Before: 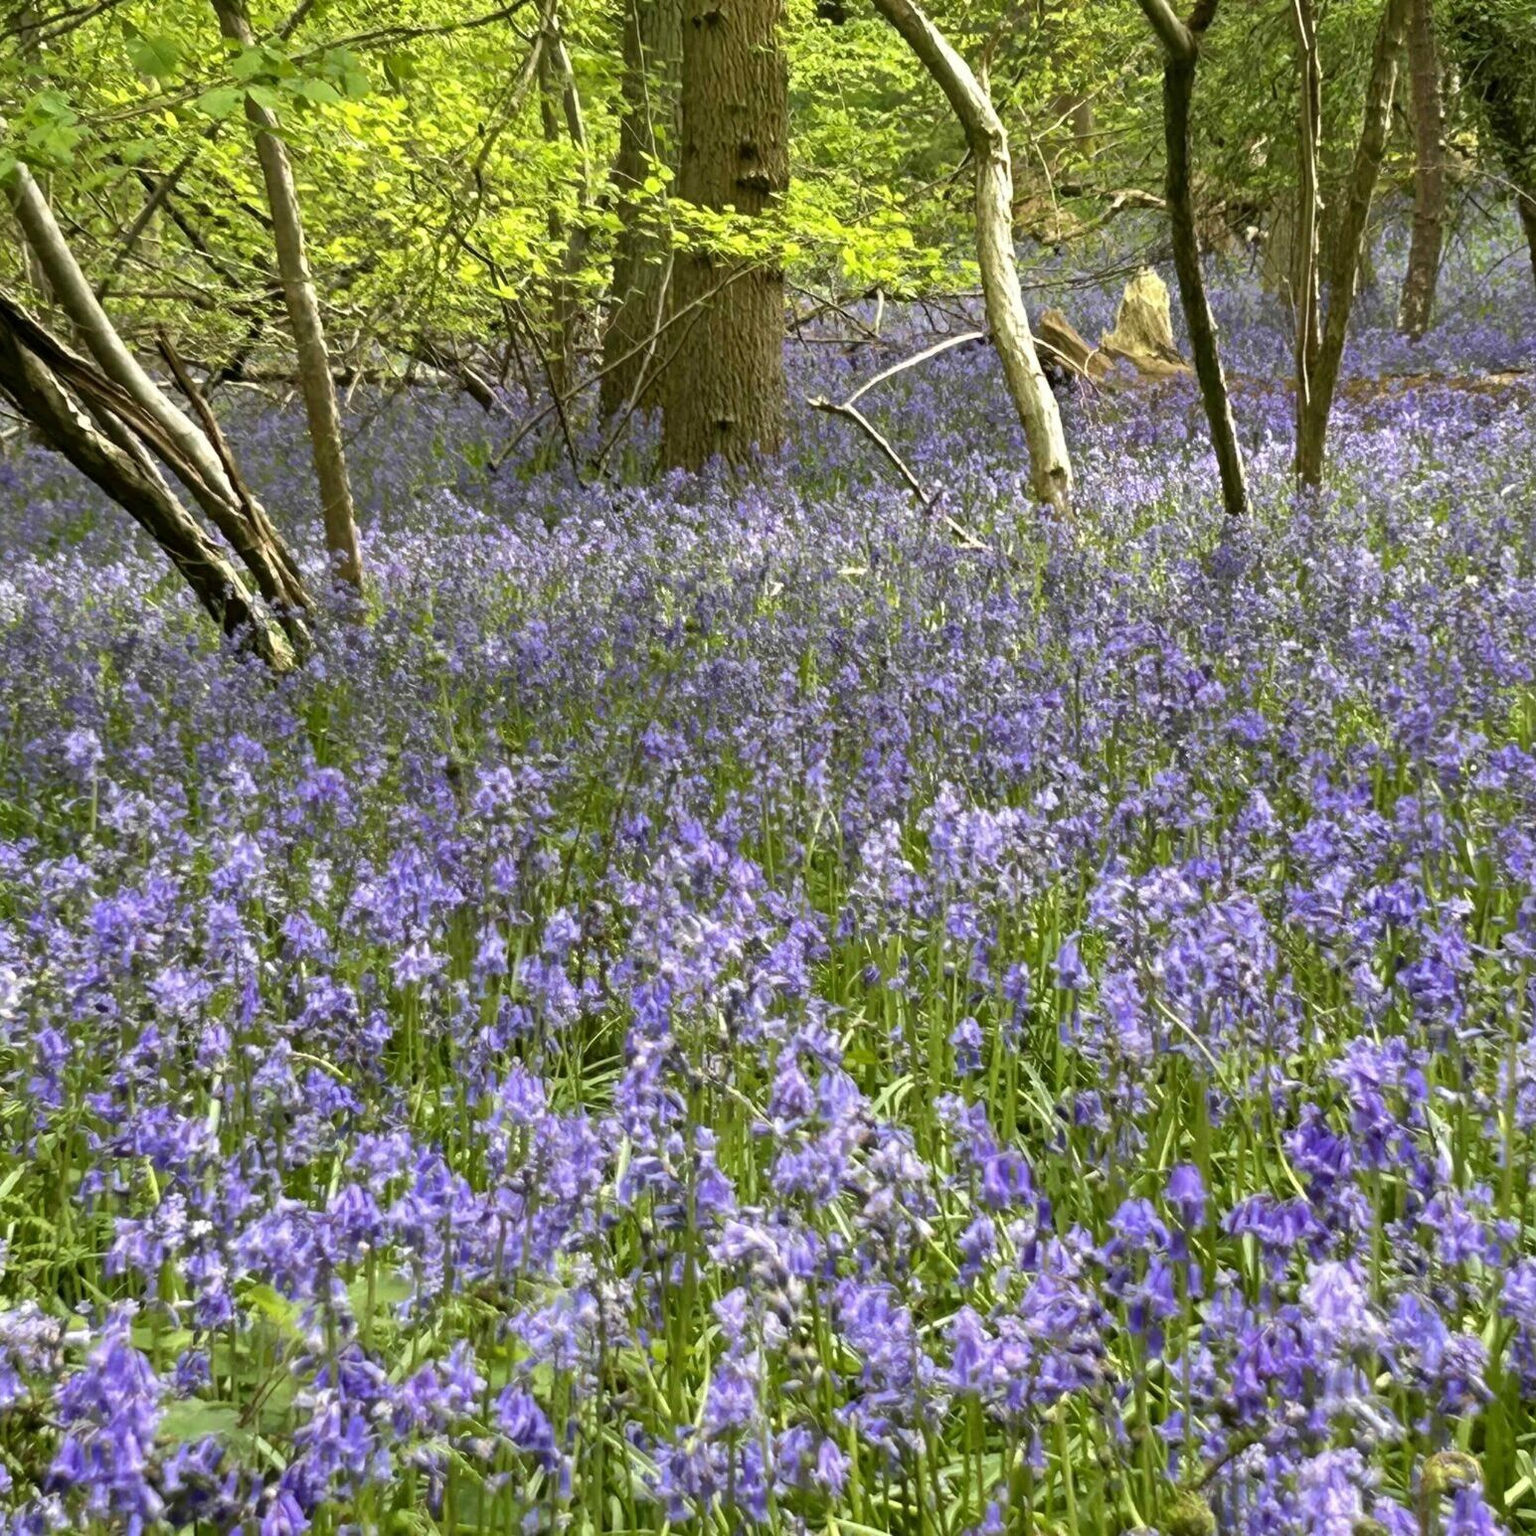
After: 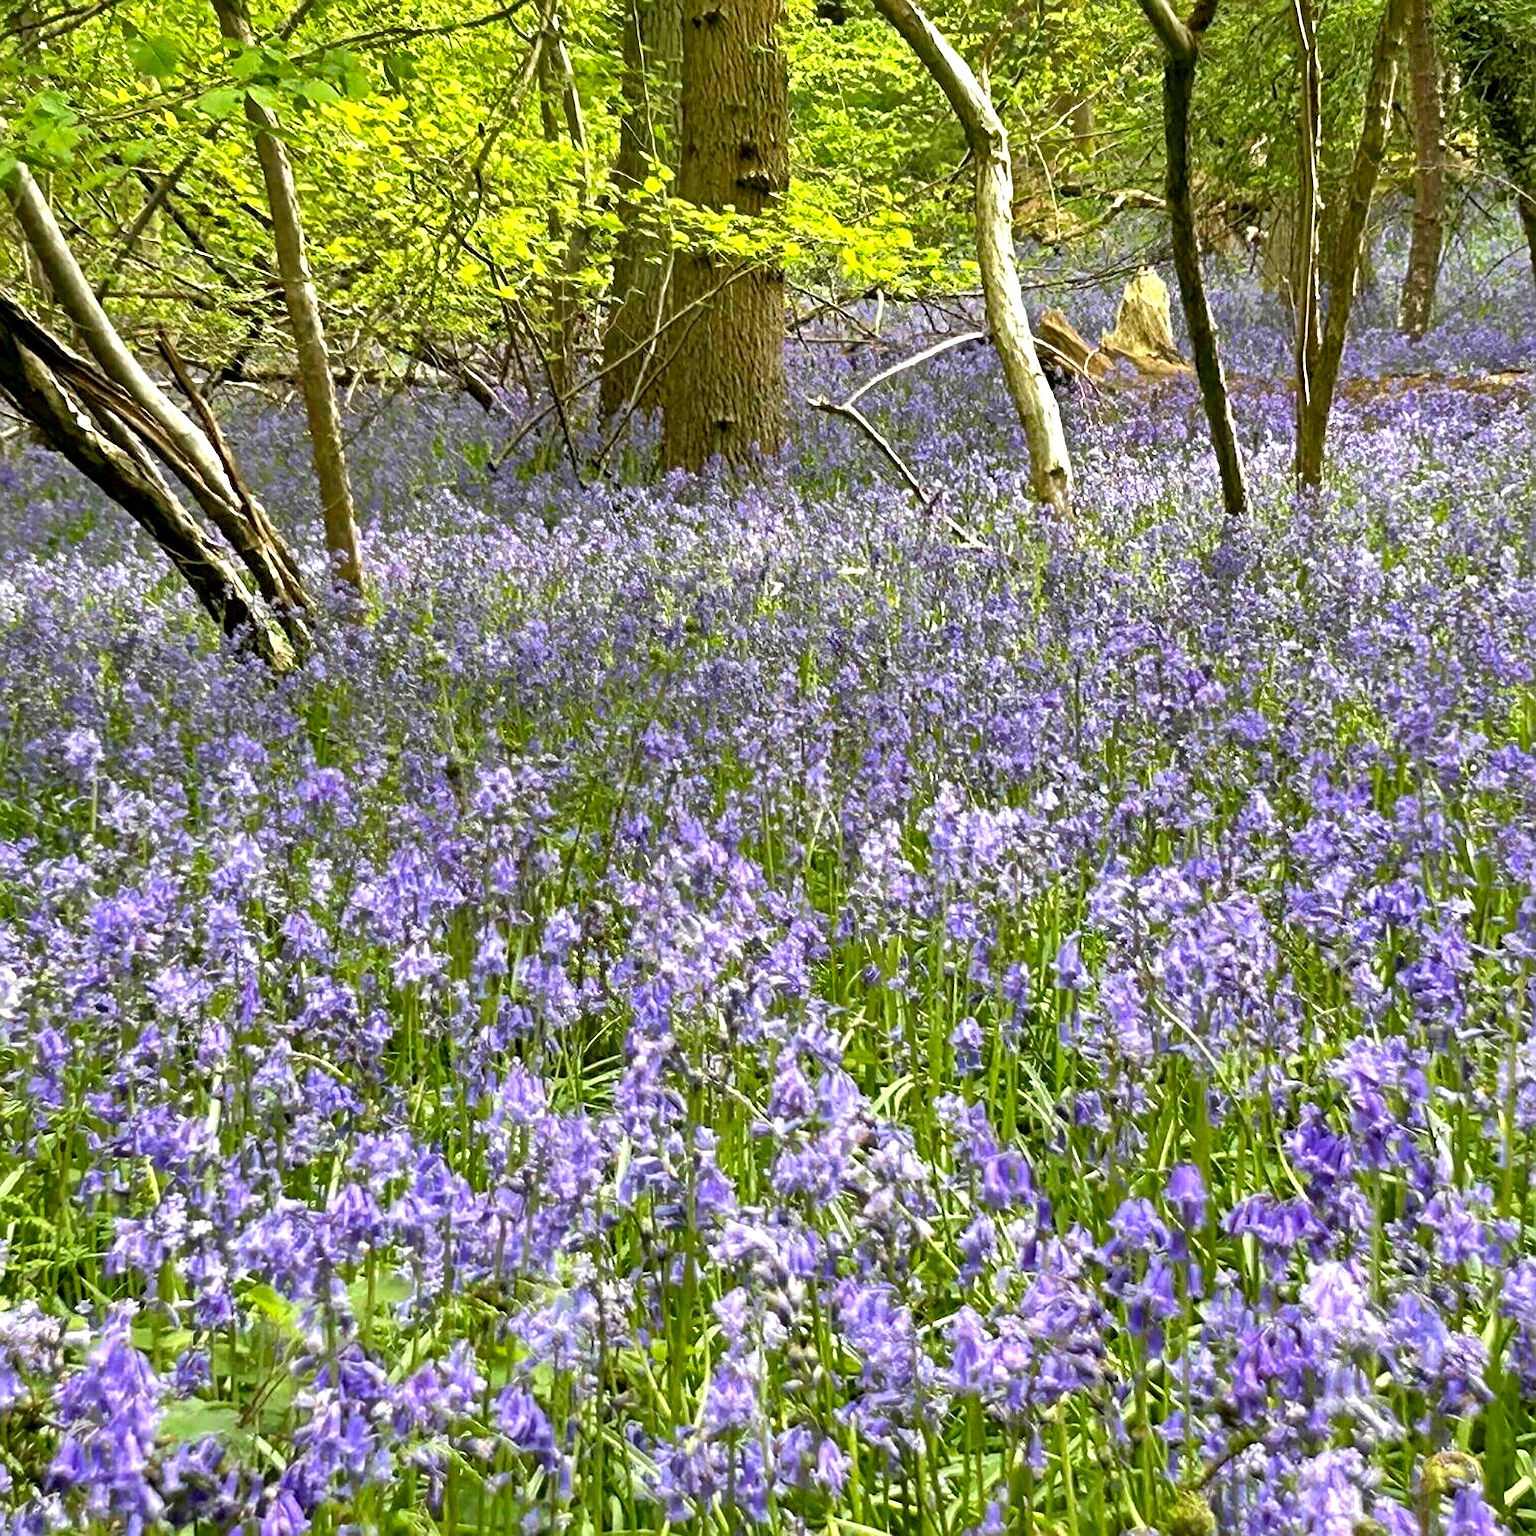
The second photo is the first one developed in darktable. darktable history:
exposure: black level correction 0.004, exposure 0.42 EV, compensate highlight preservation false
shadows and highlights: soften with gaussian
sharpen: on, module defaults
